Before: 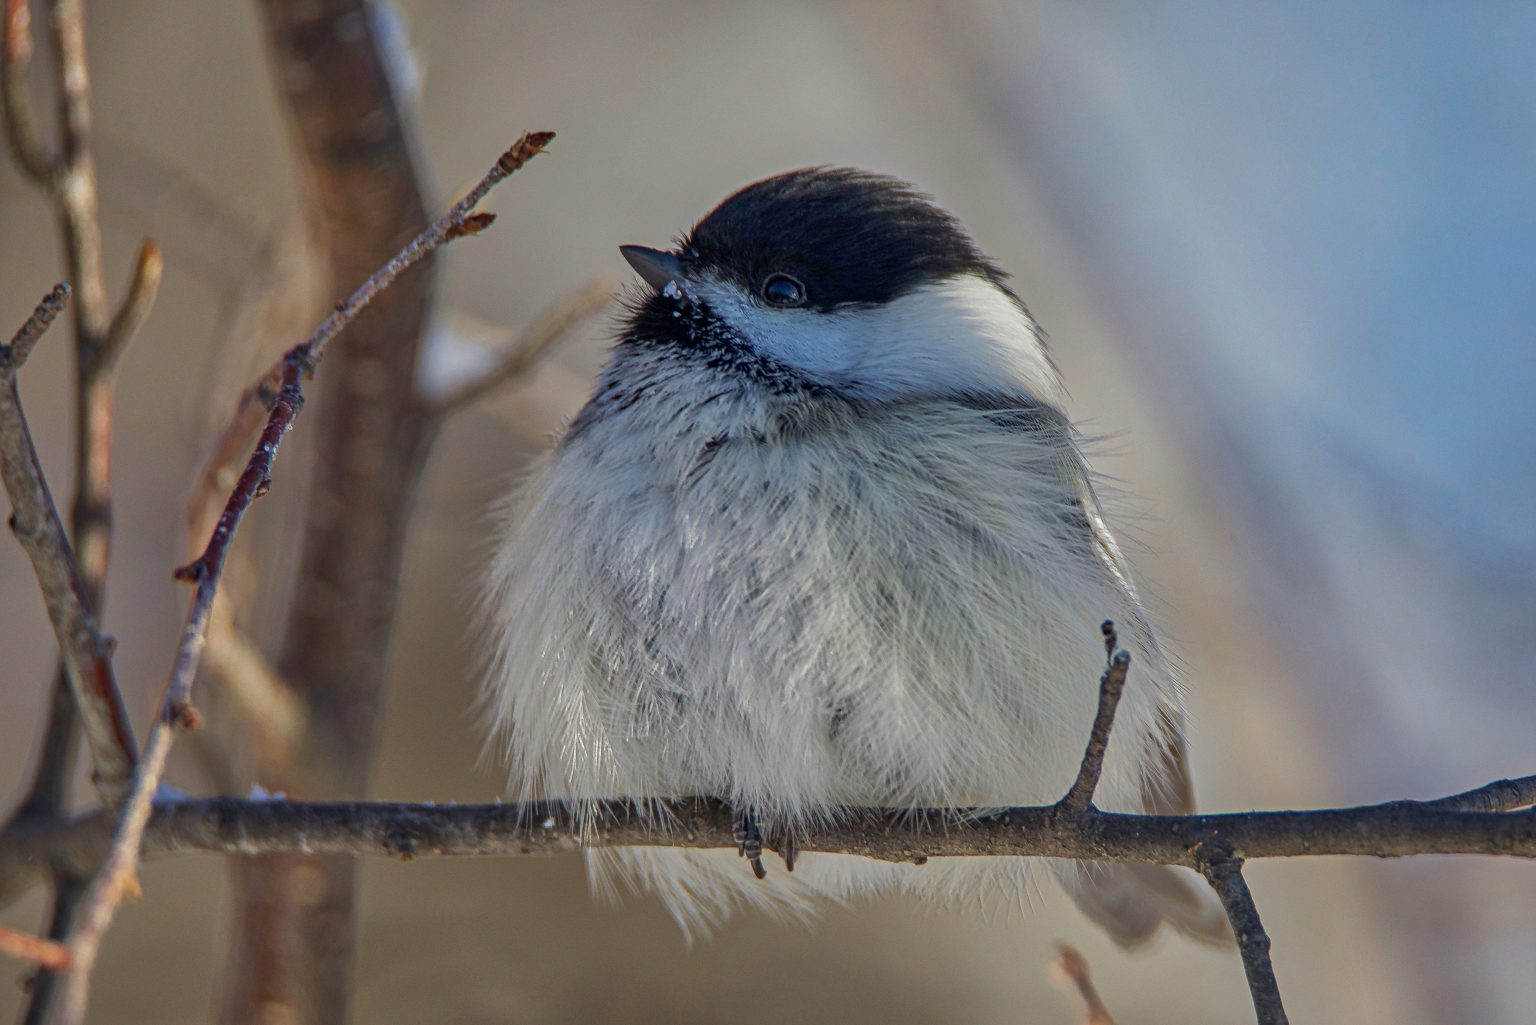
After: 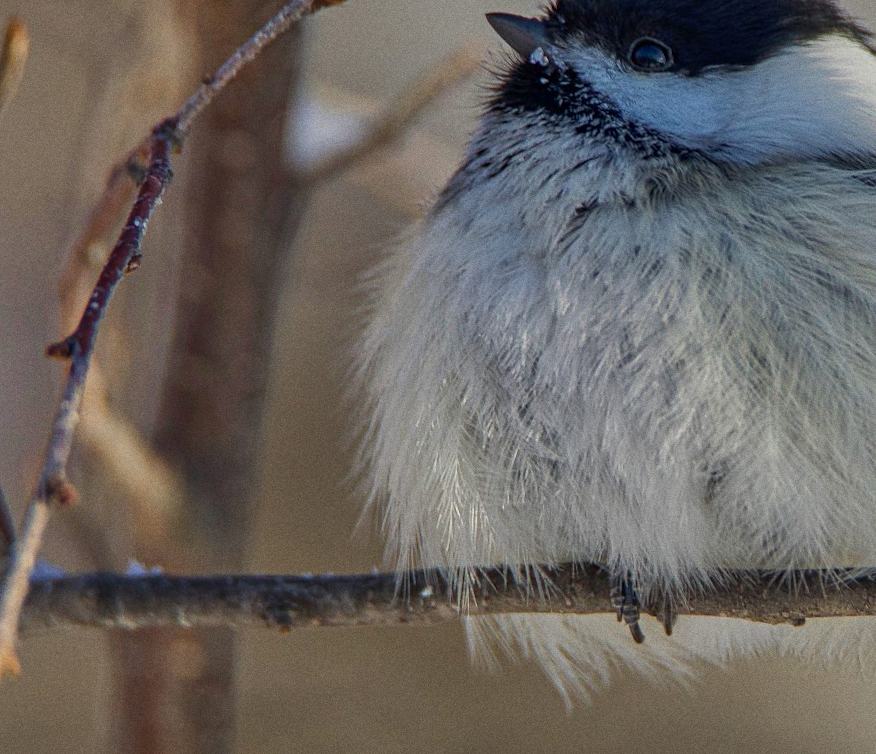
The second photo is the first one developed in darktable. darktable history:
base curve: exposure shift 0, preserve colors none
shadows and highlights: shadows -20, white point adjustment -2, highlights -35
crop: left 8.966%, top 23.852%, right 34.699%, bottom 4.703%
rotate and perspective: rotation -1.17°, automatic cropping off
grain: on, module defaults
